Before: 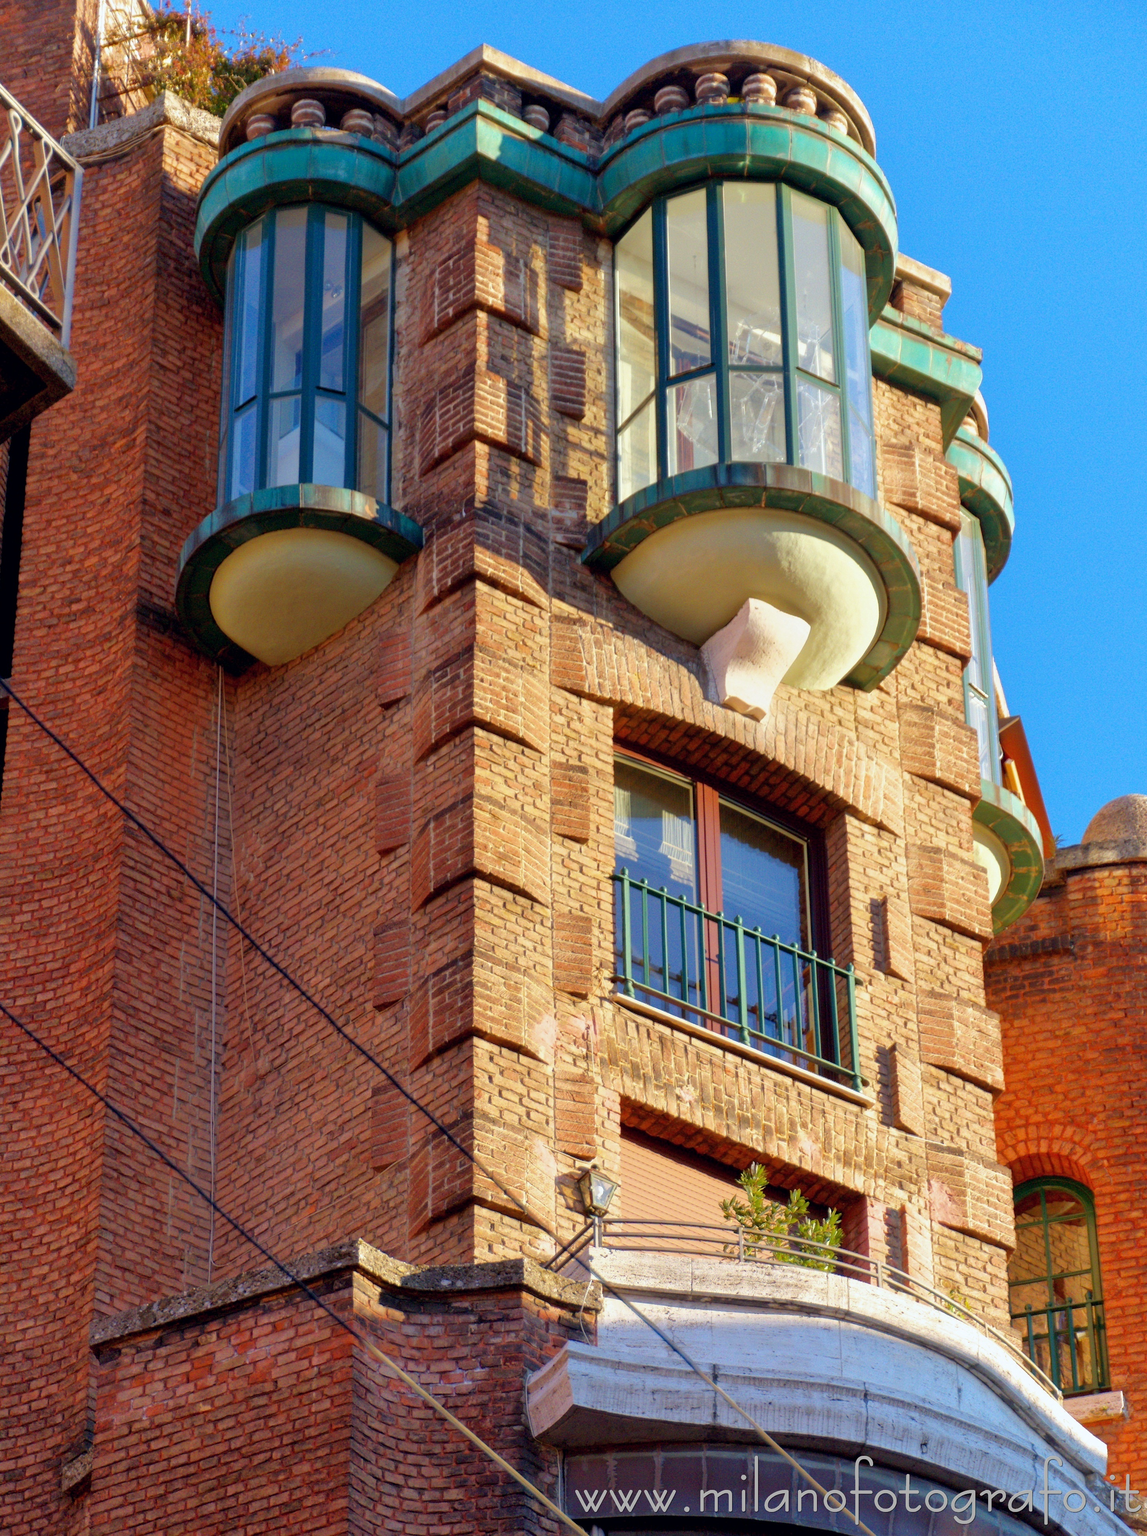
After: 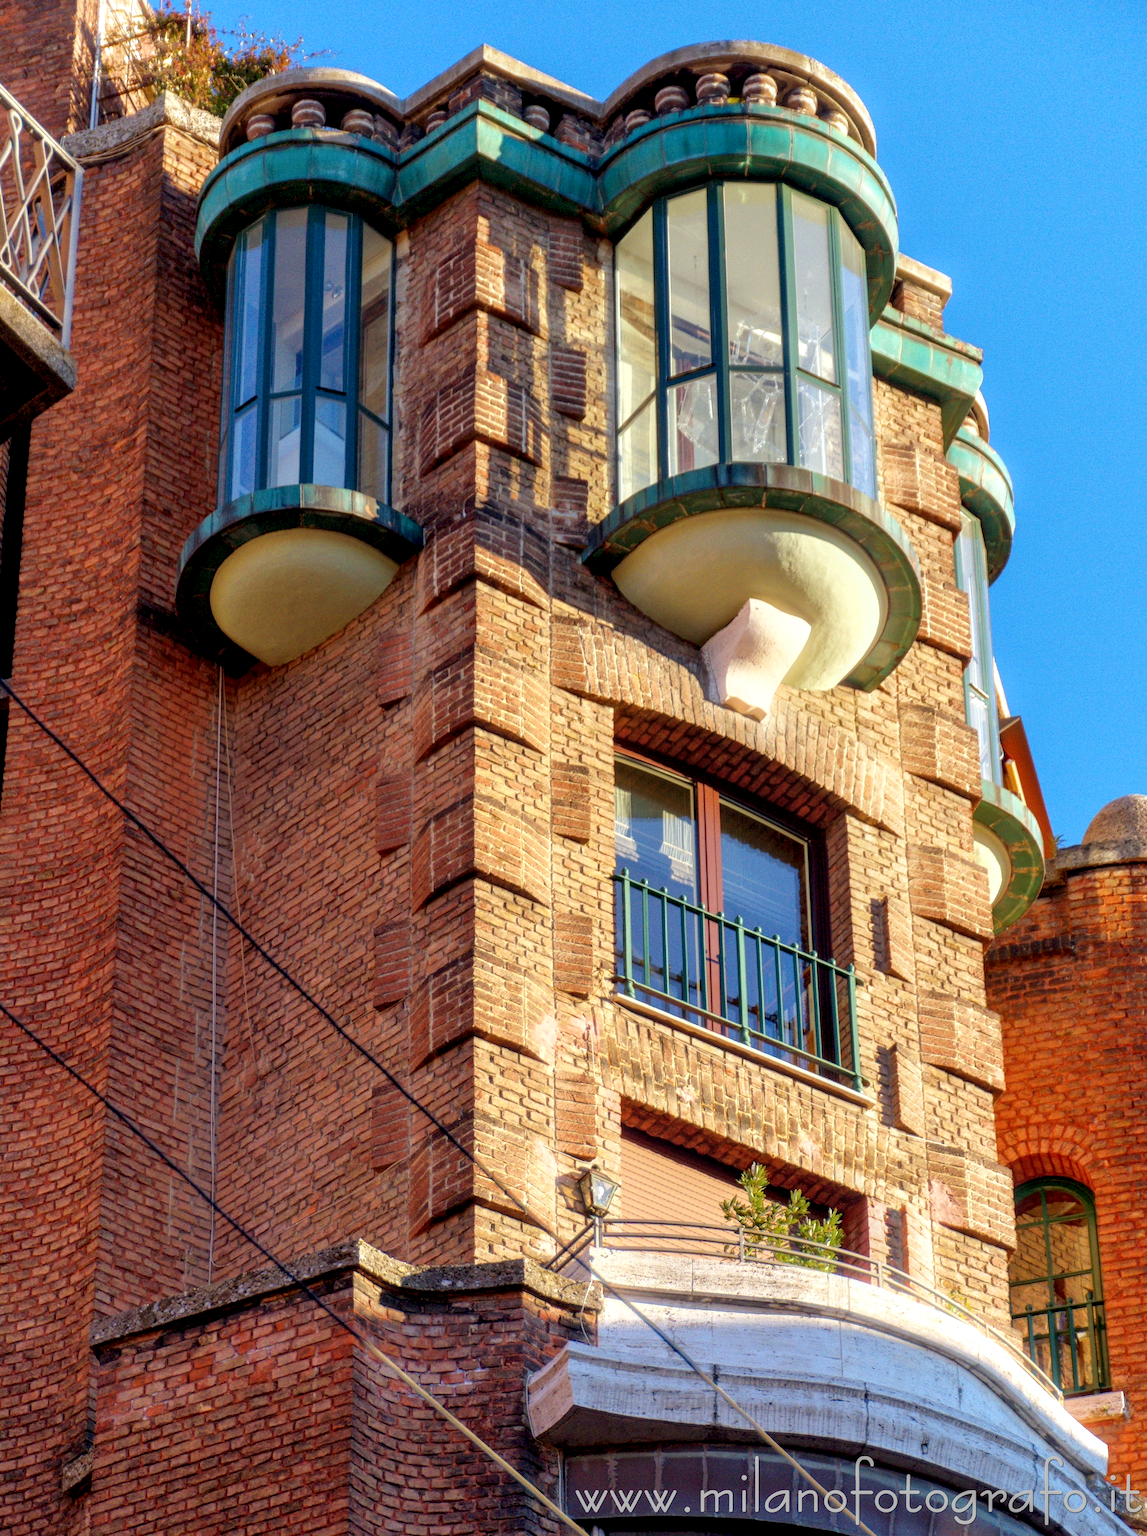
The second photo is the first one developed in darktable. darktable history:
local contrast: detail 140%
bloom: size 9%, threshold 100%, strength 7%
